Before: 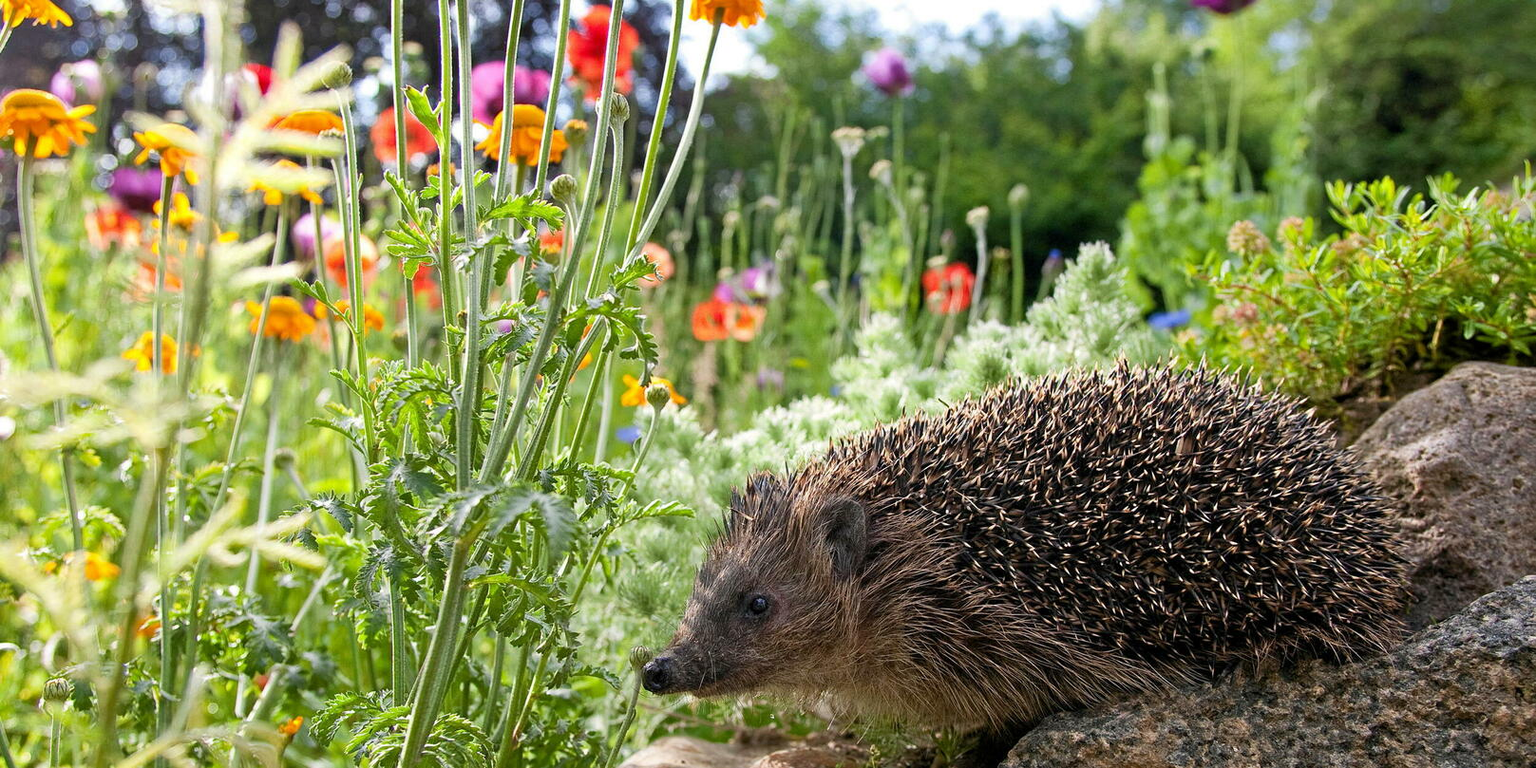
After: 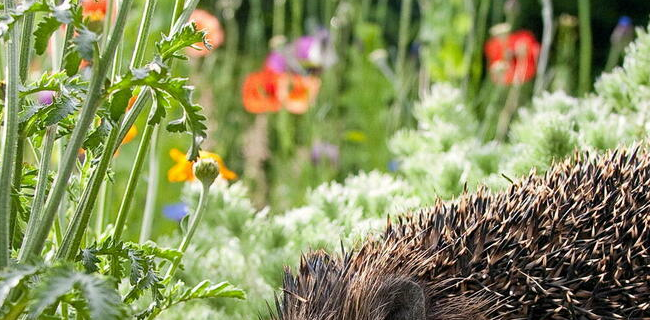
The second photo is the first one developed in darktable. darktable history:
crop: left 30.093%, top 30.435%, right 29.663%, bottom 29.916%
